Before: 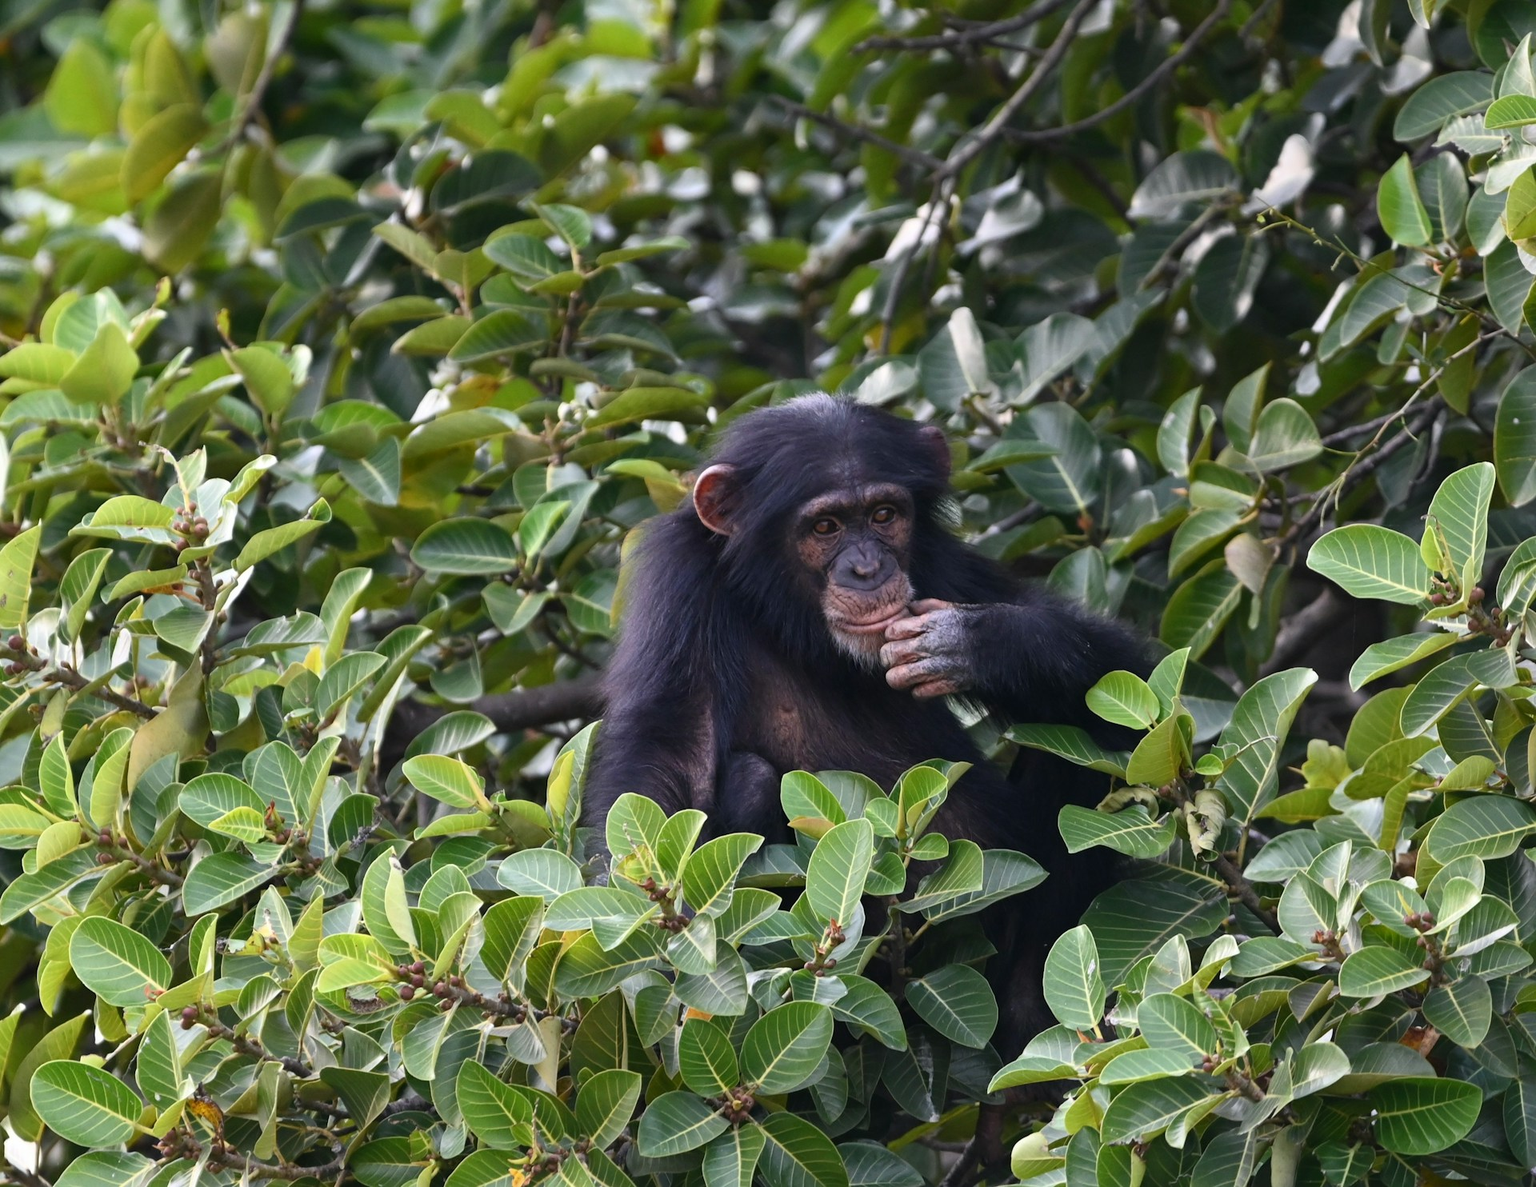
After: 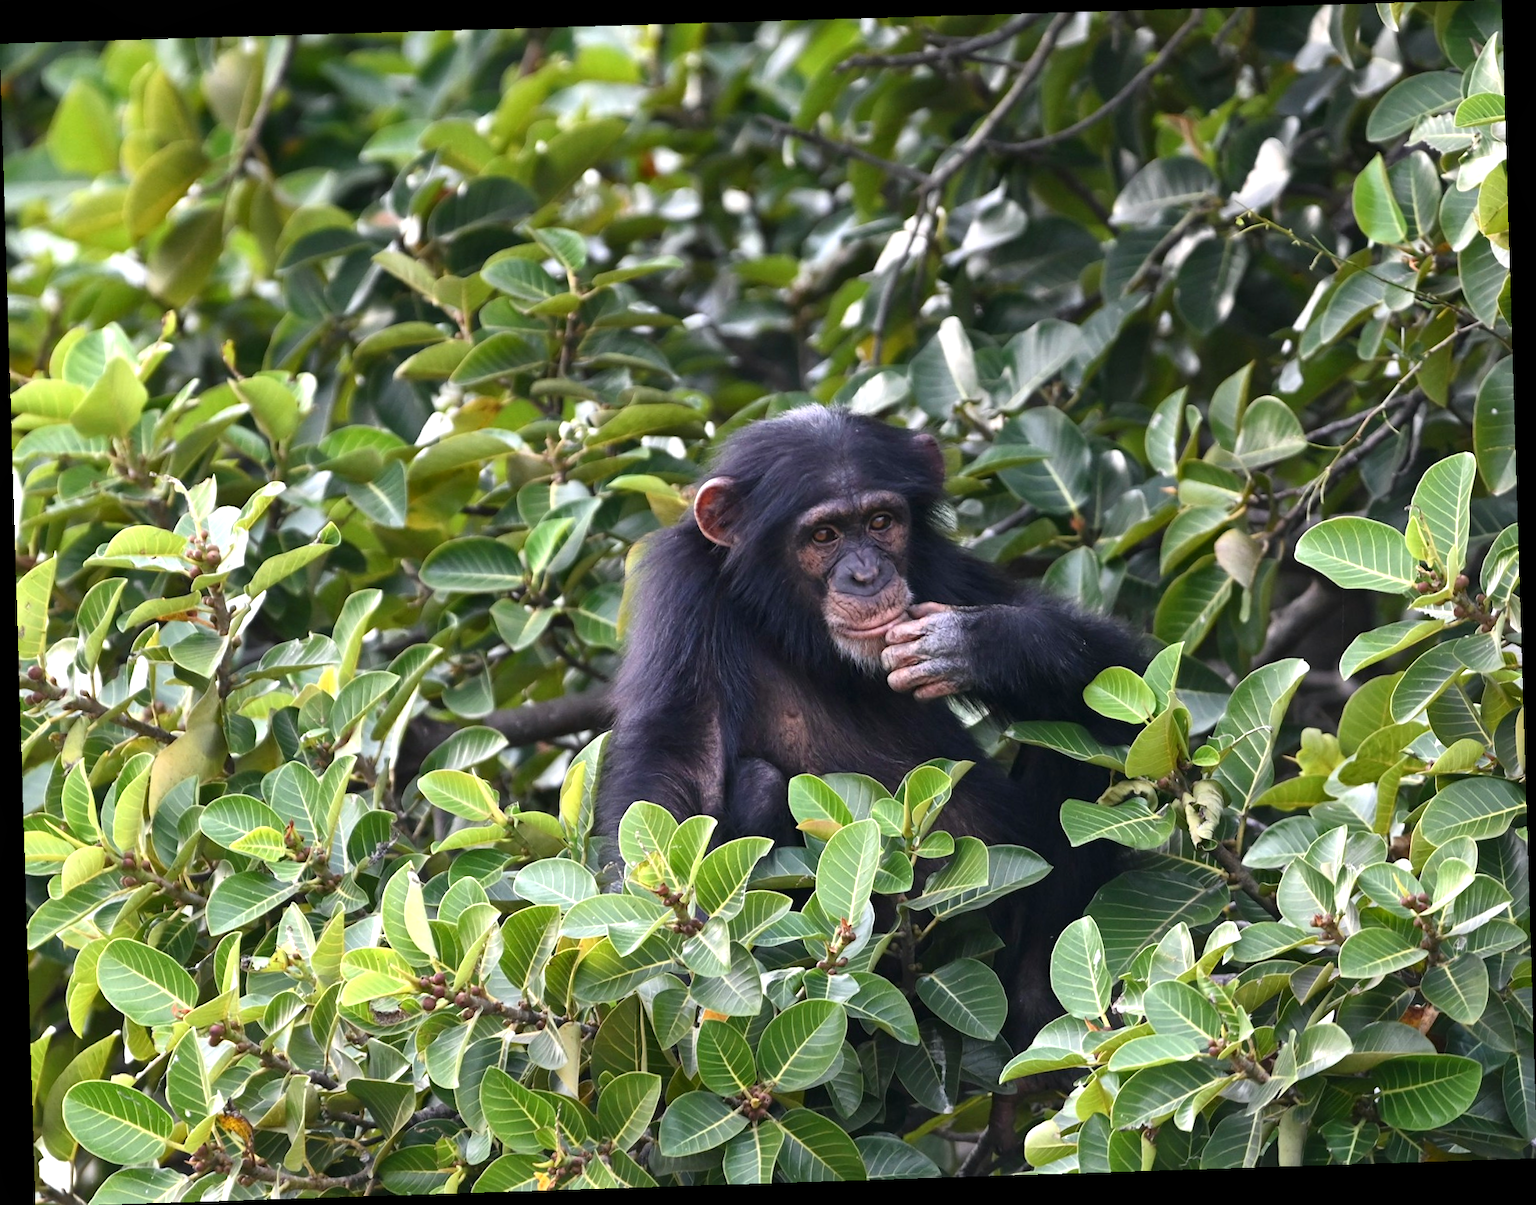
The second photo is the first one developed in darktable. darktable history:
local contrast: mode bilateral grid, contrast 20, coarseness 50, detail 120%, midtone range 0.2
exposure: black level correction 0, exposure 0.5 EV, compensate highlight preservation false
rotate and perspective: rotation -1.77°, lens shift (horizontal) 0.004, automatic cropping off
